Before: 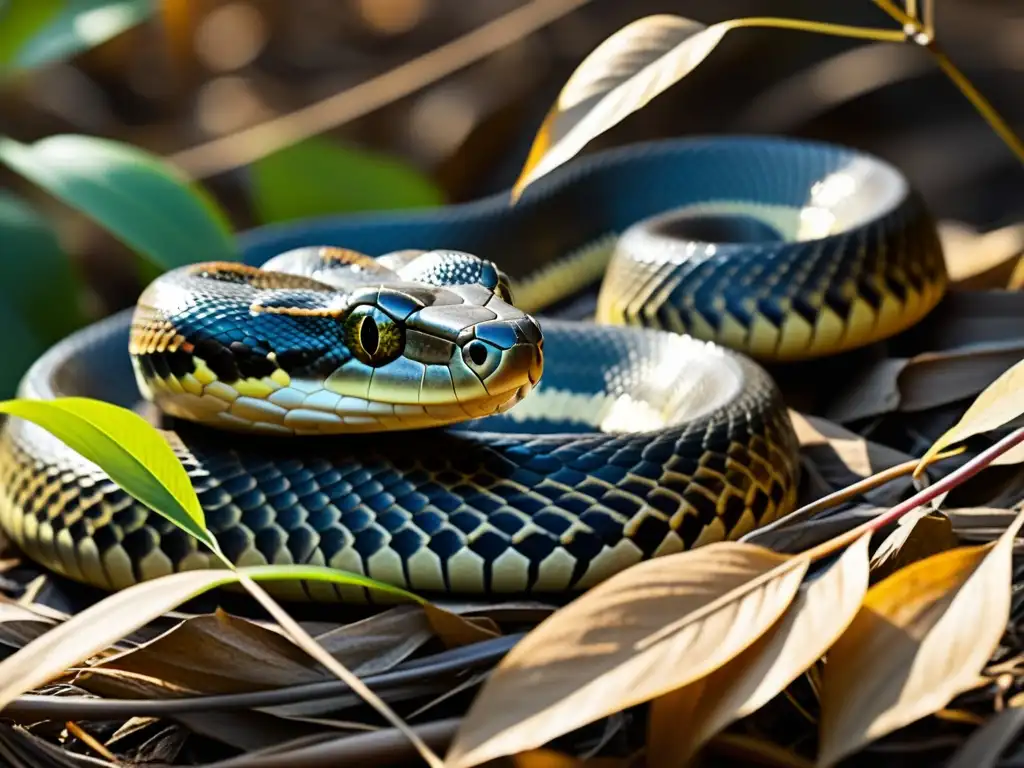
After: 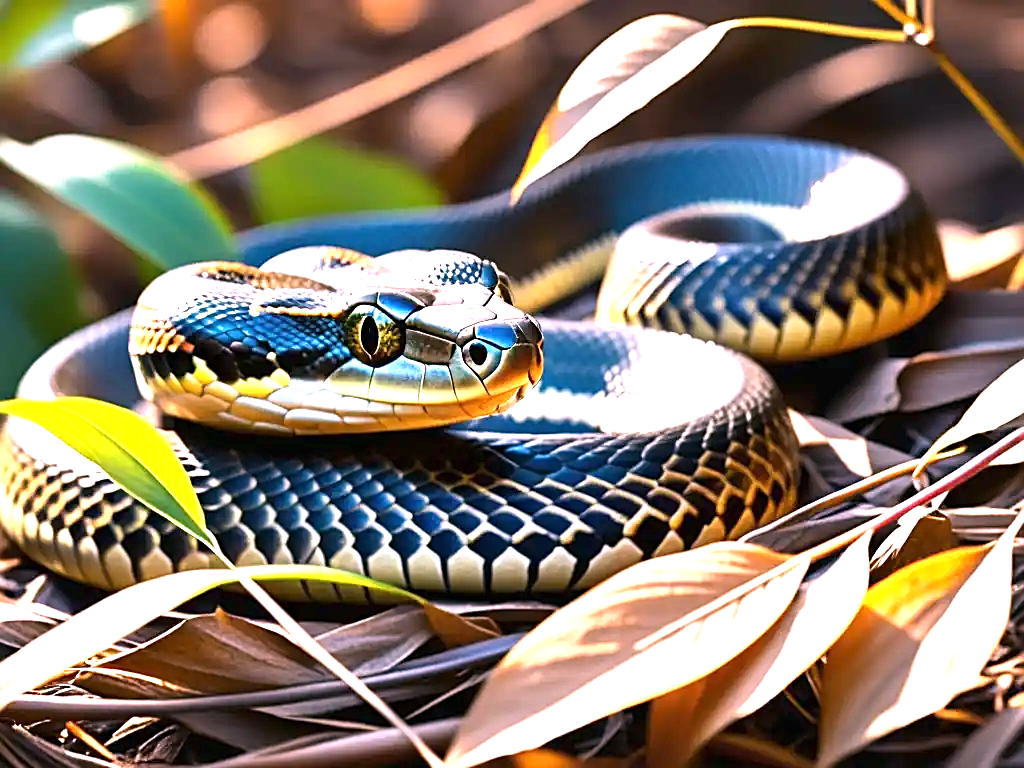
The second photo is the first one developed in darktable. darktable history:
exposure: black level correction 0, exposure 1.198 EV, compensate exposure bias true, compensate highlight preservation false
white balance: red 1.188, blue 1.11
sharpen: on, module defaults
